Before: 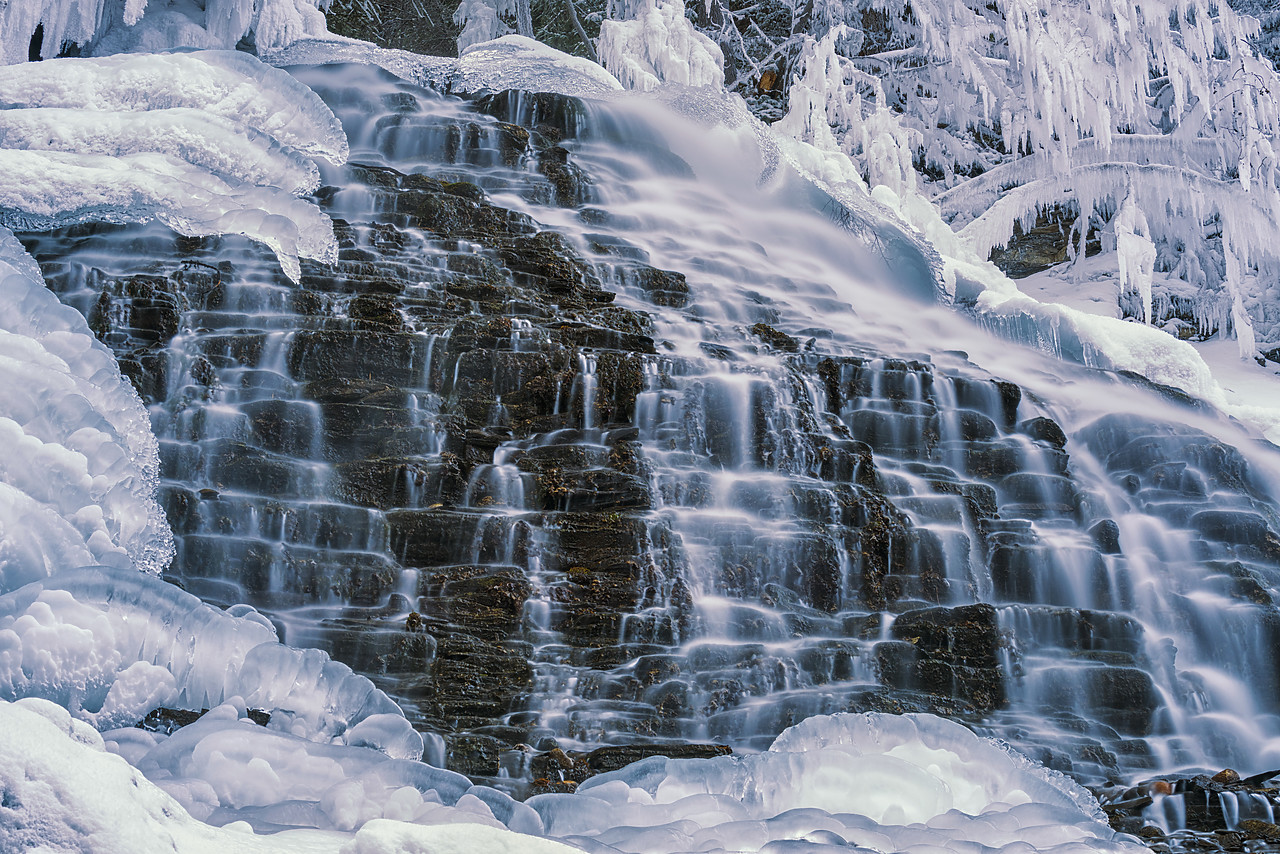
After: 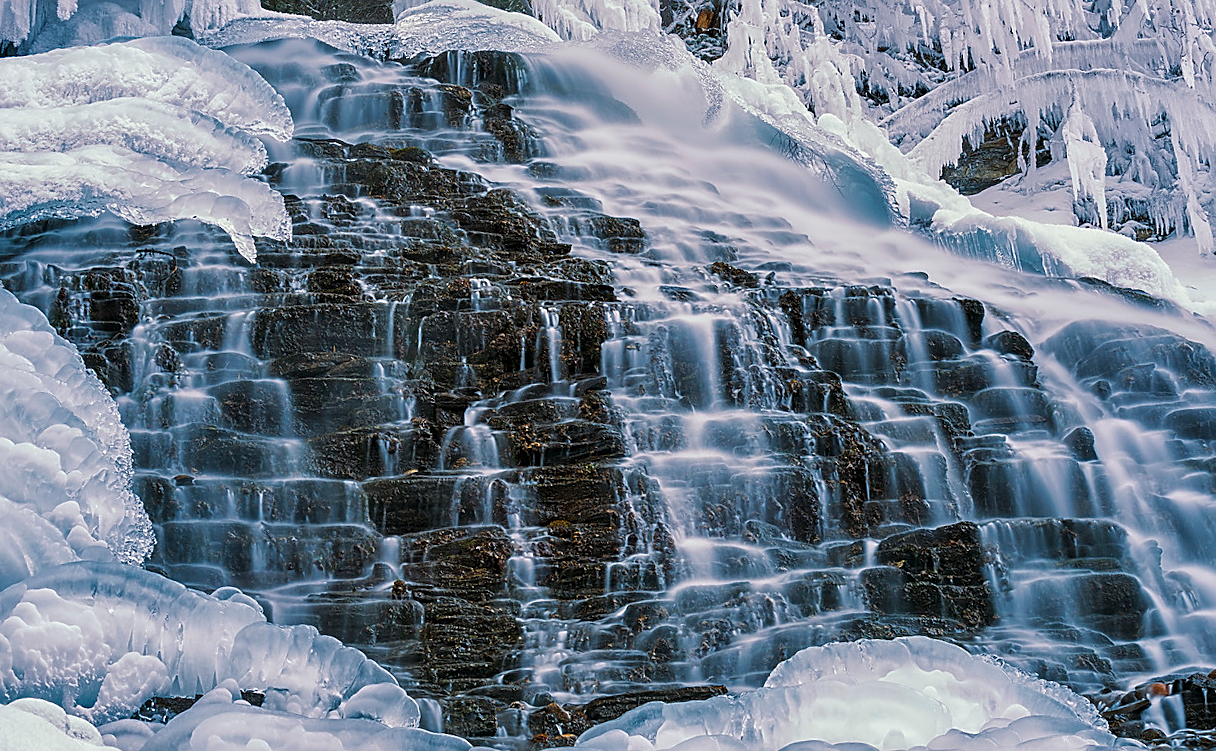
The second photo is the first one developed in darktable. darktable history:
shadows and highlights: radius 337.17, shadows 29.01, soften with gaussian
sharpen: radius 1.967
rotate and perspective: rotation -5°, crop left 0.05, crop right 0.952, crop top 0.11, crop bottom 0.89
